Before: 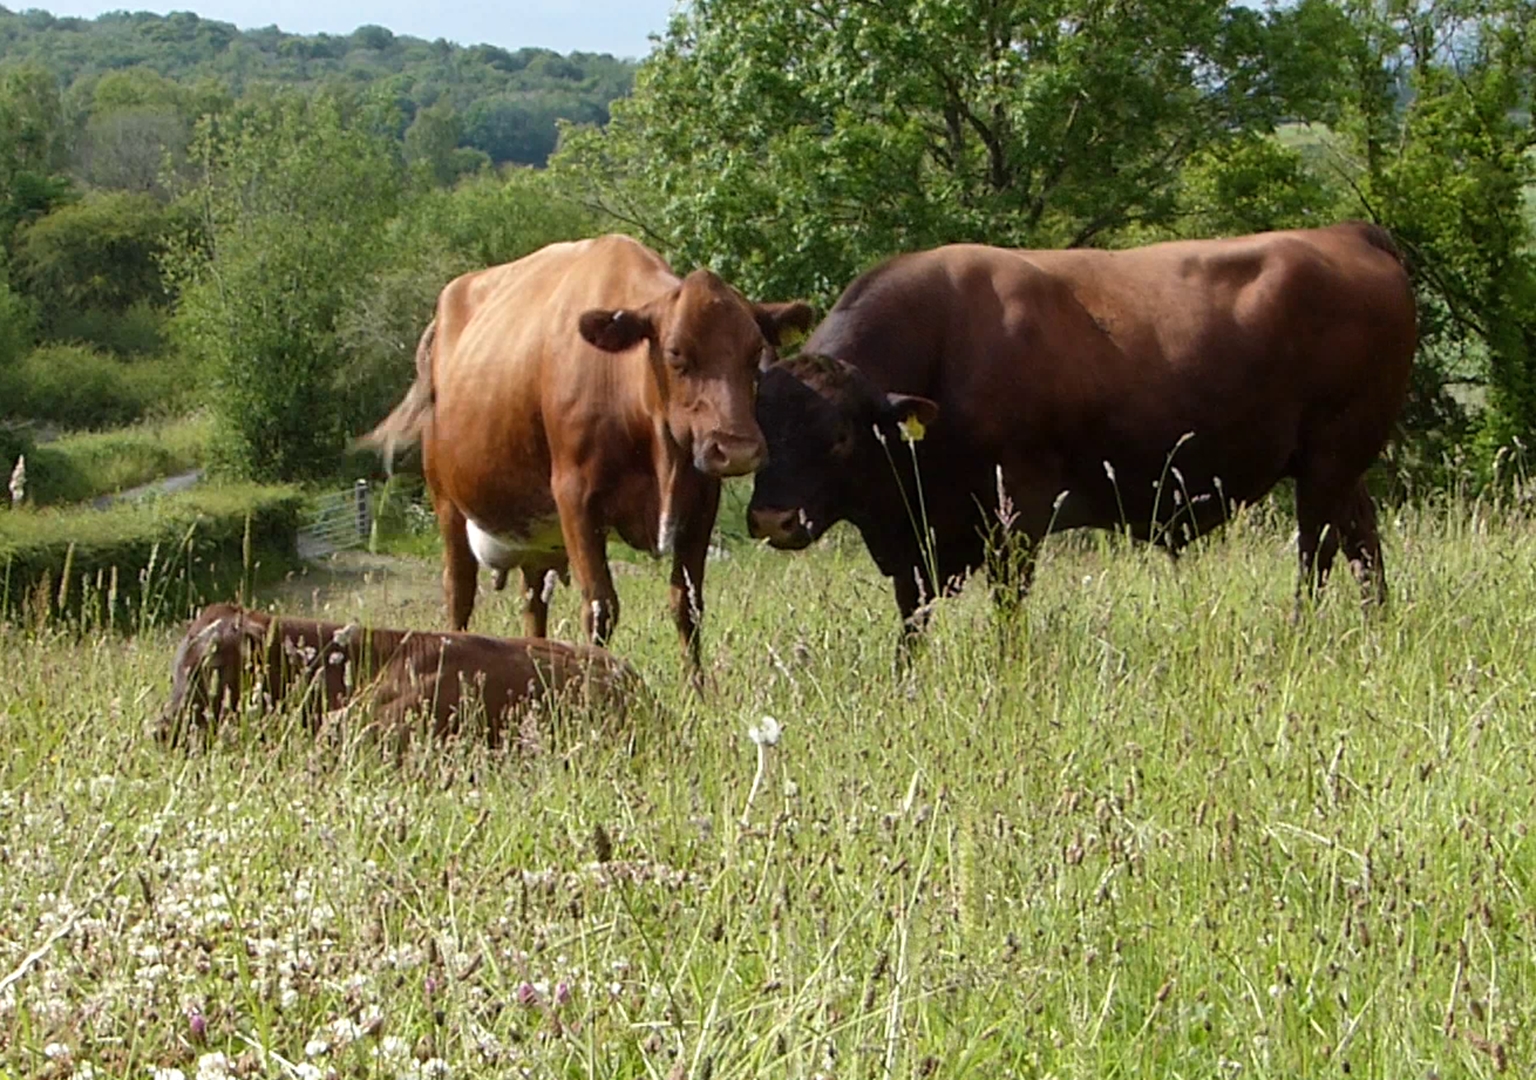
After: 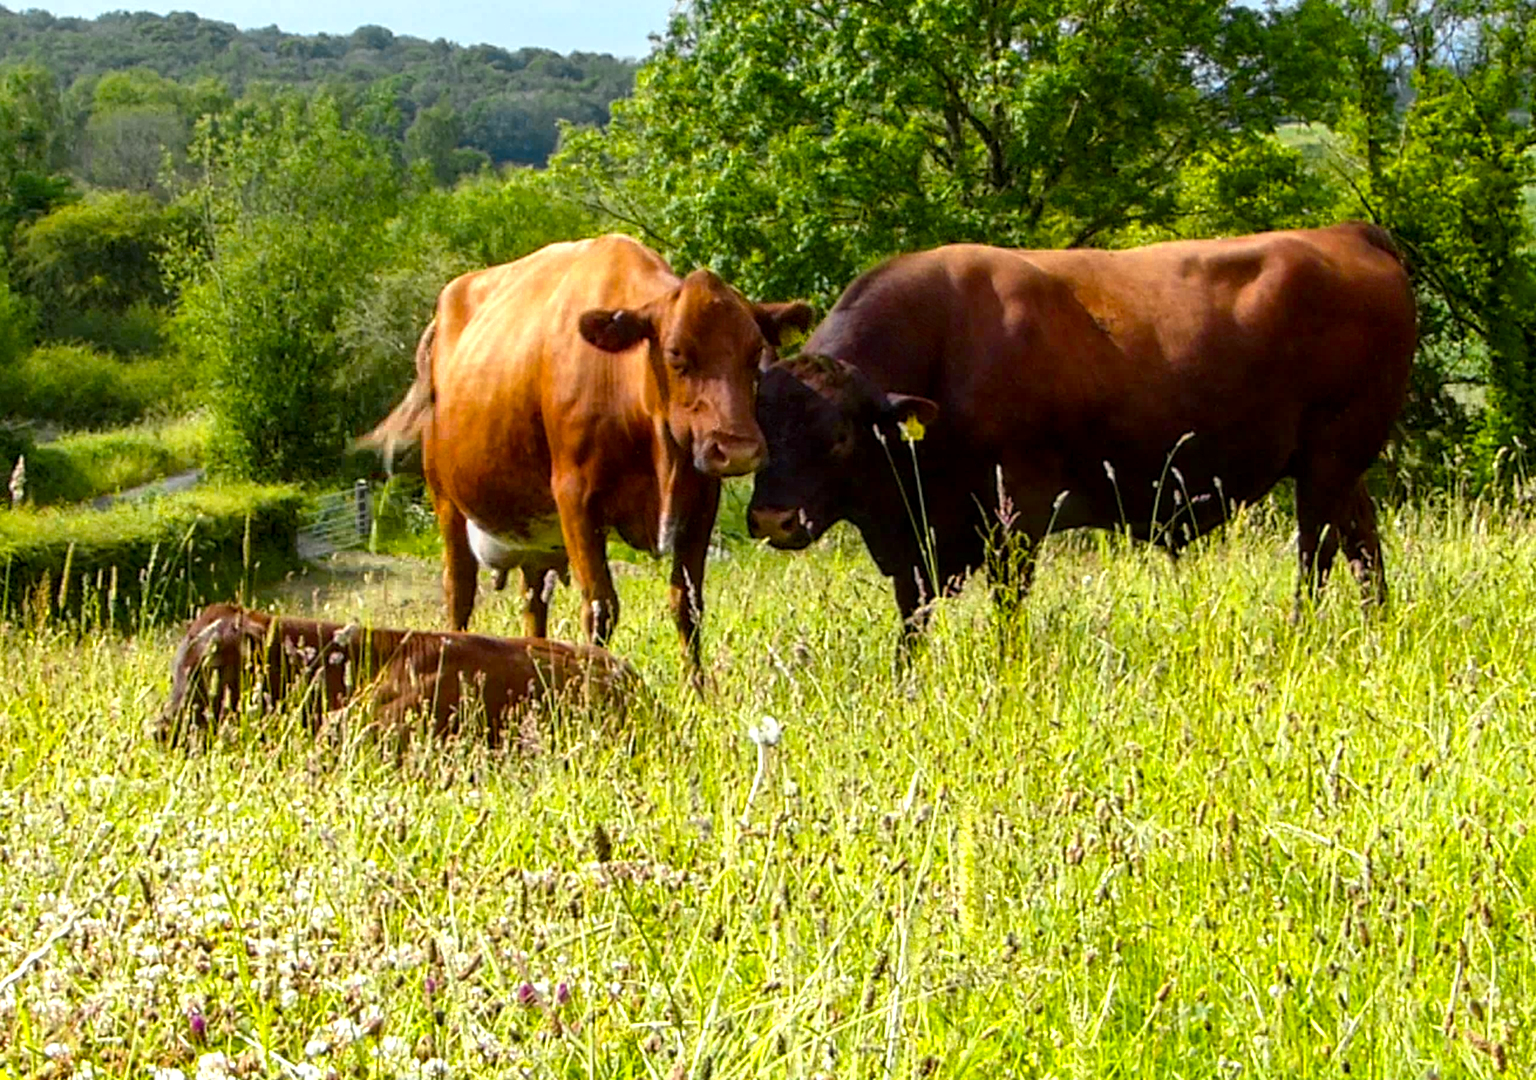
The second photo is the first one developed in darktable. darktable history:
local contrast: detail 130%
color balance rgb: linear chroma grading › global chroma 15%, perceptual saturation grading › global saturation 30%
color zones: curves: ch0 [(0.004, 0.305) (0.261, 0.623) (0.389, 0.399) (0.708, 0.571) (0.947, 0.34)]; ch1 [(0.025, 0.645) (0.229, 0.584) (0.326, 0.551) (0.484, 0.262) (0.757, 0.643)]
